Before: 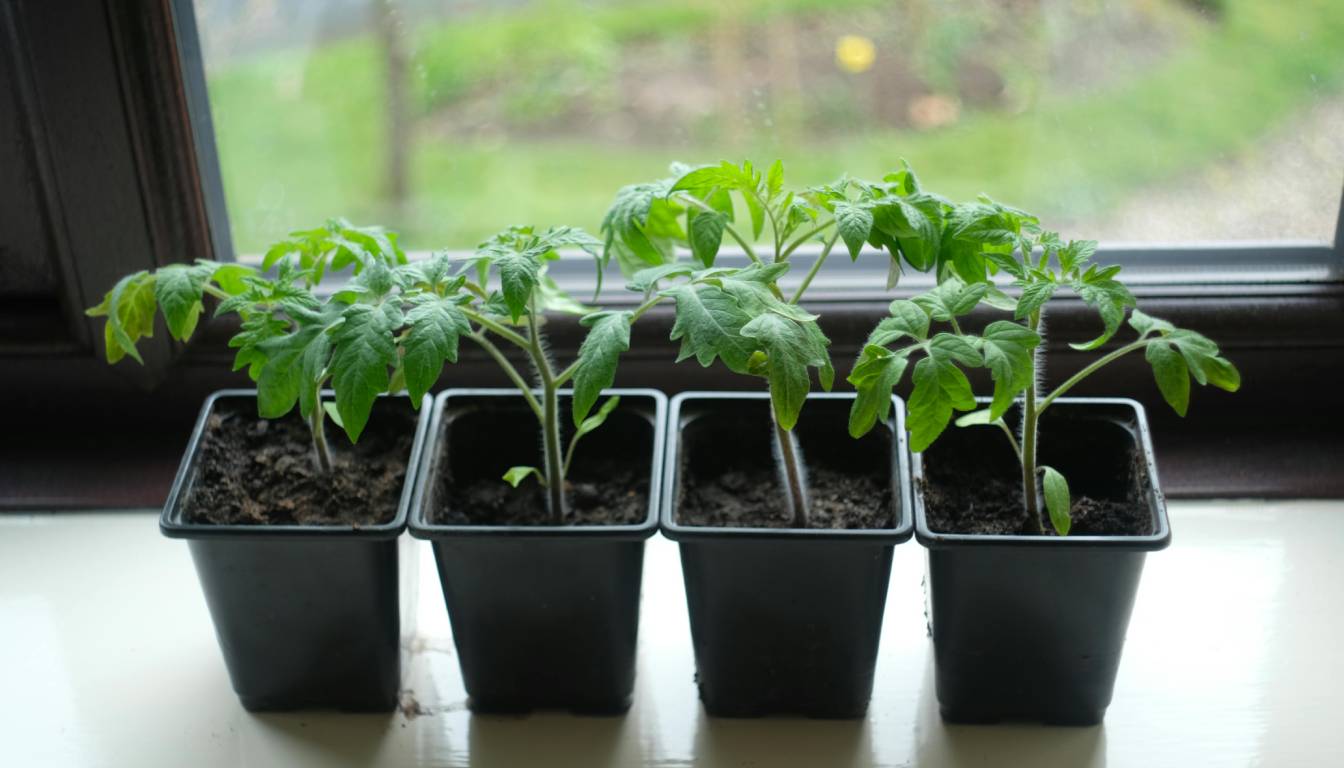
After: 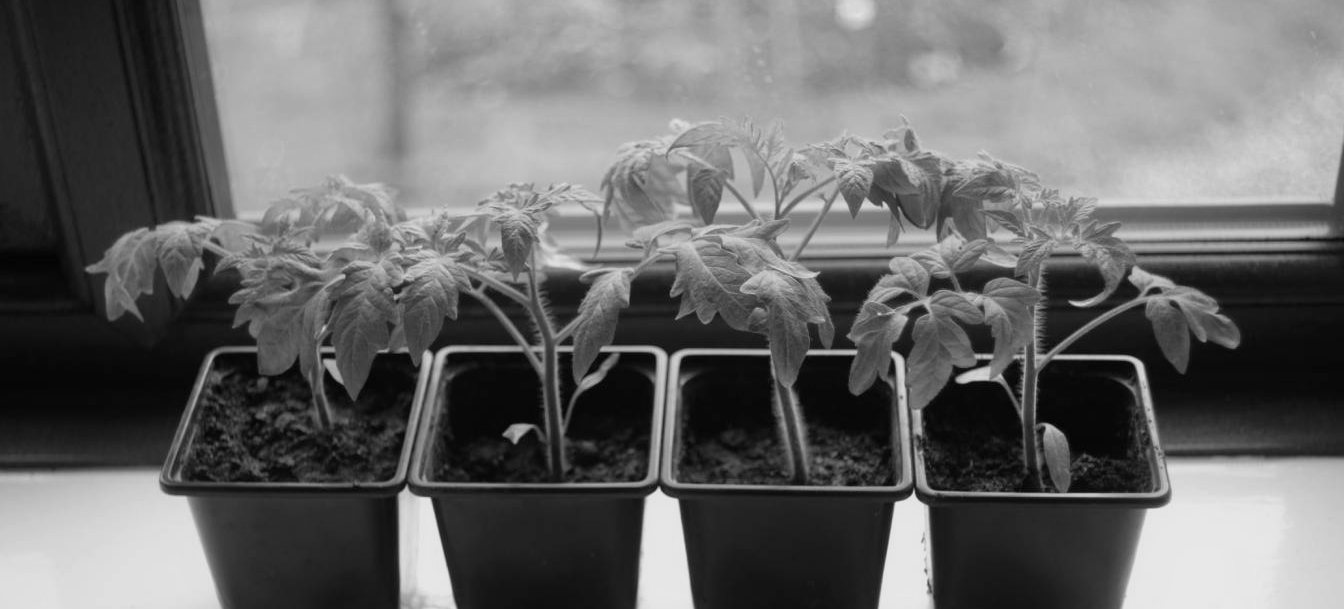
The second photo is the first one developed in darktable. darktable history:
crop and rotate: top 5.667%, bottom 14.937%
monochrome: a 26.22, b 42.67, size 0.8
